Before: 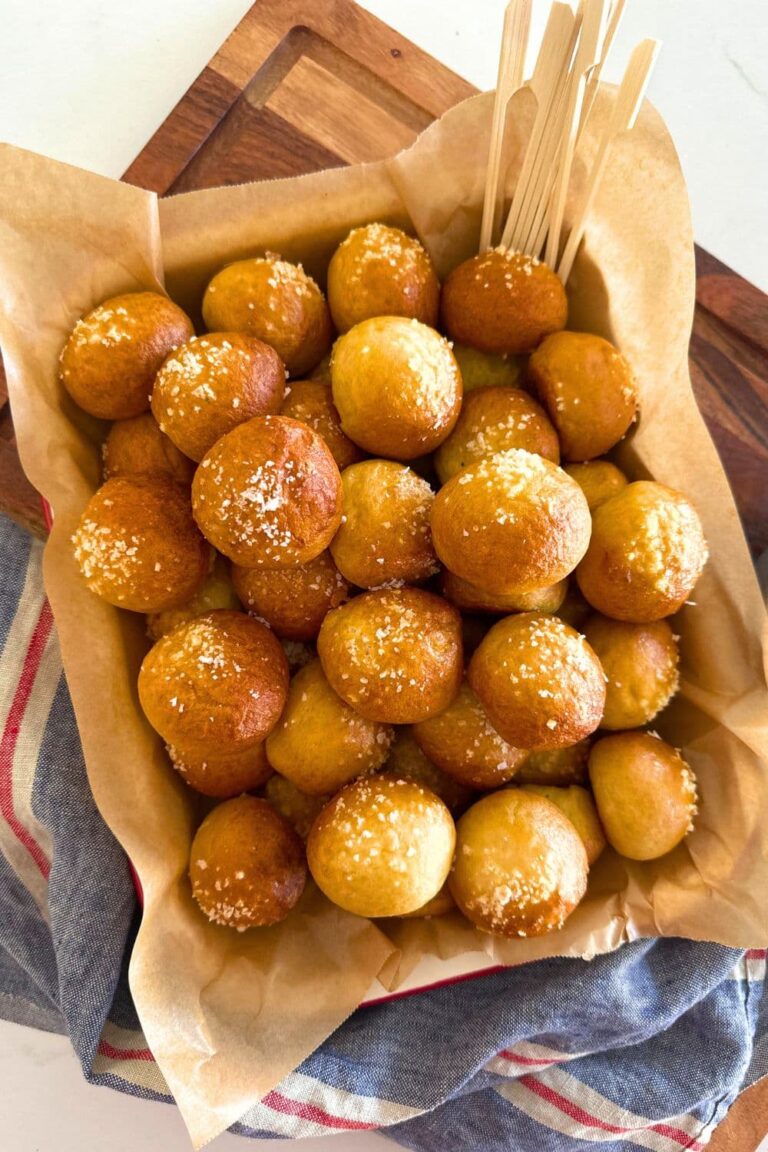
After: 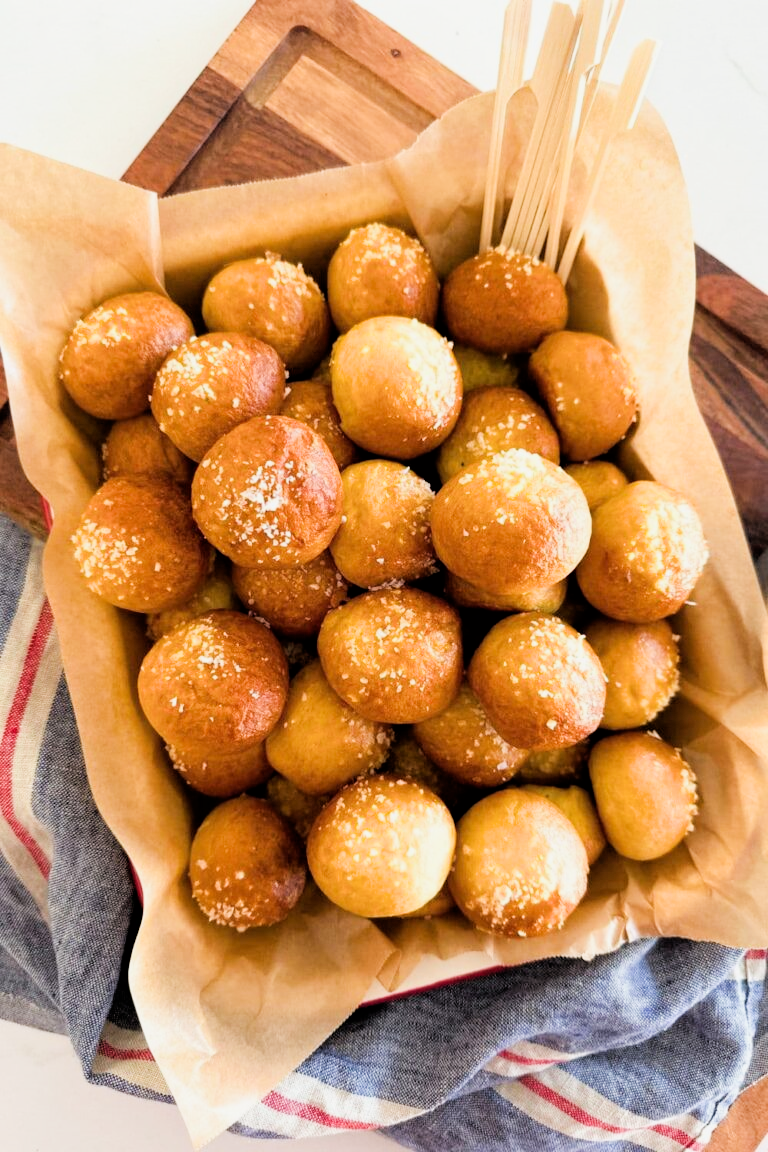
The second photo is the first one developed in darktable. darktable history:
tone equalizer: -8 EV -0.721 EV, -7 EV -0.68 EV, -6 EV -0.627 EV, -5 EV -0.401 EV, -3 EV 0.403 EV, -2 EV 0.6 EV, -1 EV 0.683 EV, +0 EV 0.734 EV
filmic rgb: black relative exposure -5.07 EV, white relative exposure 3.98 EV, hardness 2.88, contrast 1.189, highlights saturation mix -28.77%
